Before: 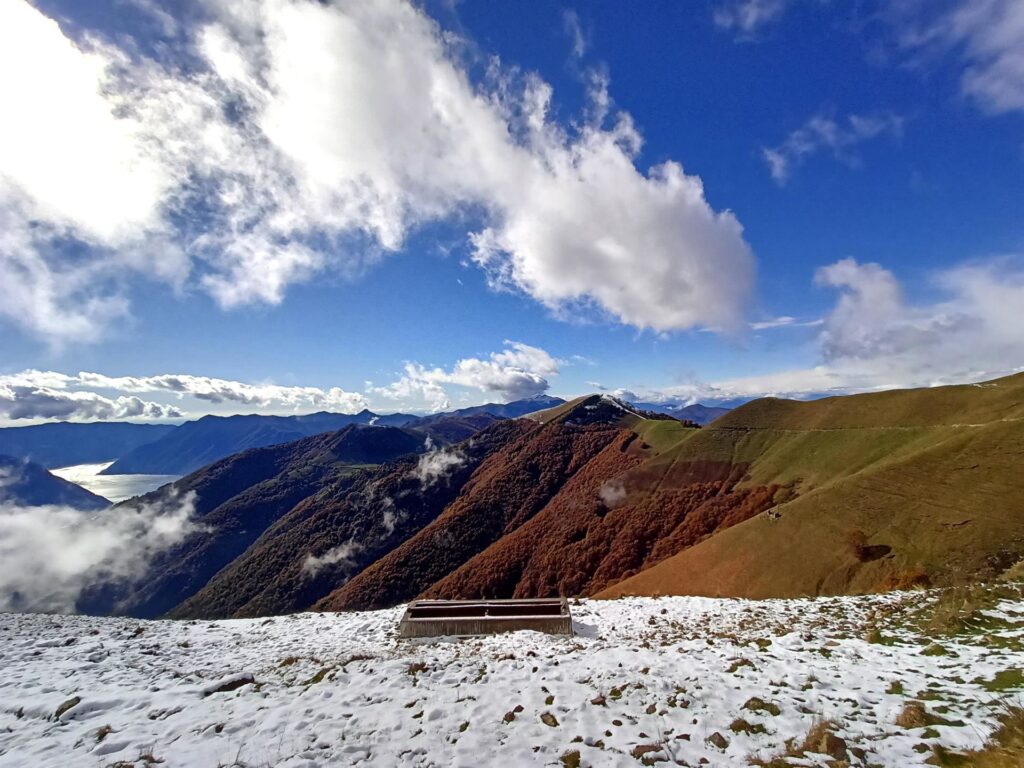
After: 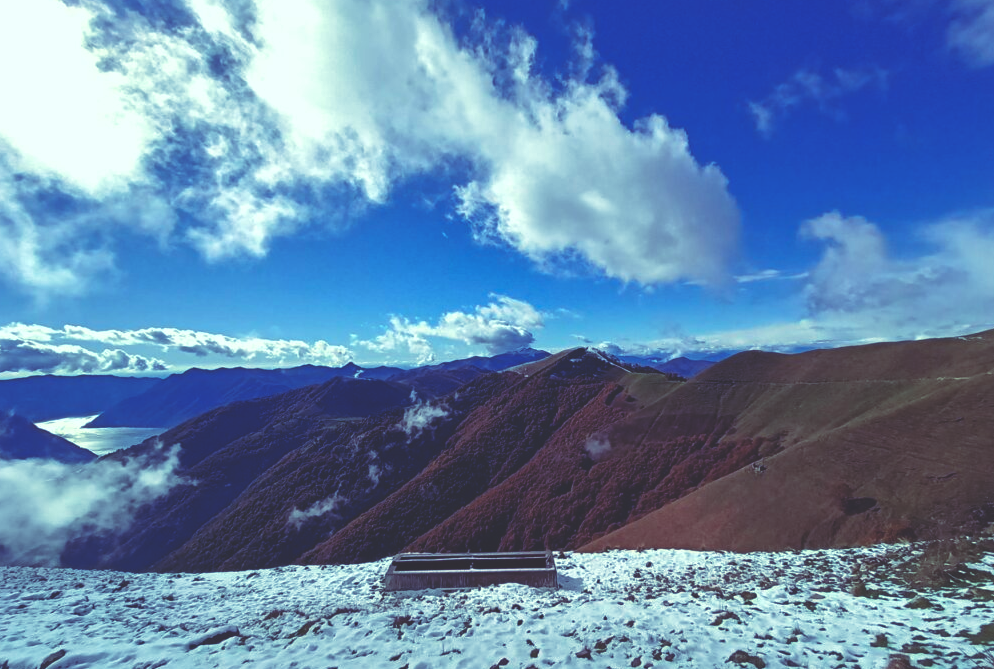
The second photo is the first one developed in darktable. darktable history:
crop: left 1.507%, top 6.147%, right 1.379%, bottom 6.637%
rgb curve: curves: ch0 [(0, 0.186) (0.314, 0.284) (0.576, 0.466) (0.805, 0.691) (0.936, 0.886)]; ch1 [(0, 0.186) (0.314, 0.284) (0.581, 0.534) (0.771, 0.746) (0.936, 0.958)]; ch2 [(0, 0.216) (0.275, 0.39) (1, 1)], mode RGB, independent channels, compensate middle gray true, preserve colors none
